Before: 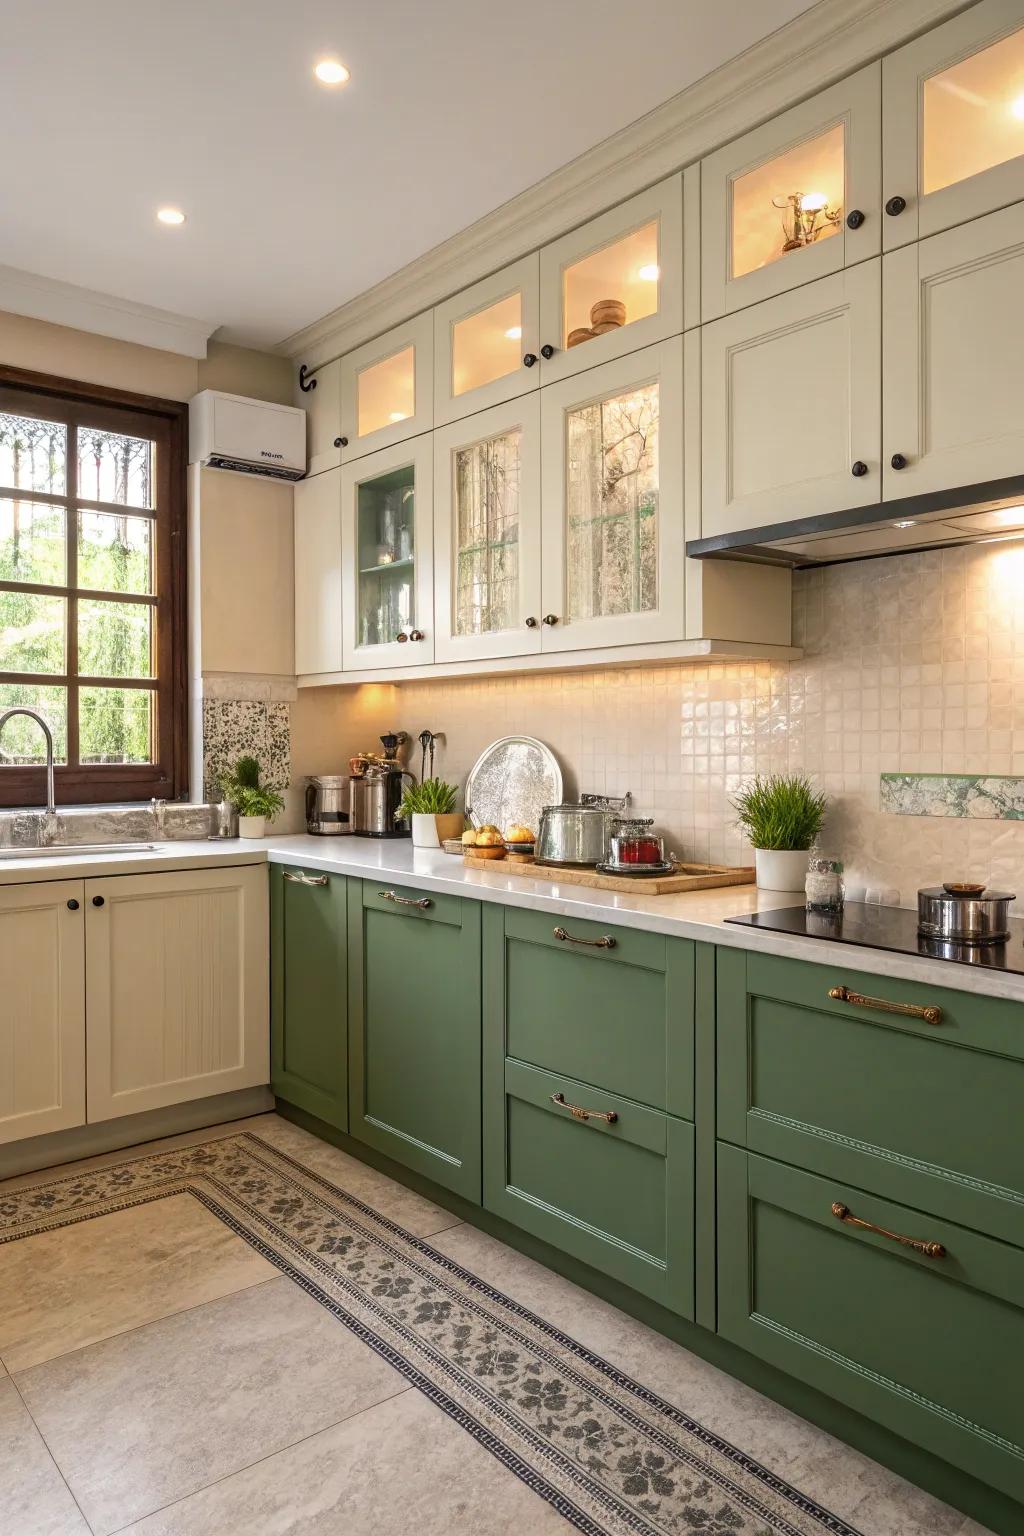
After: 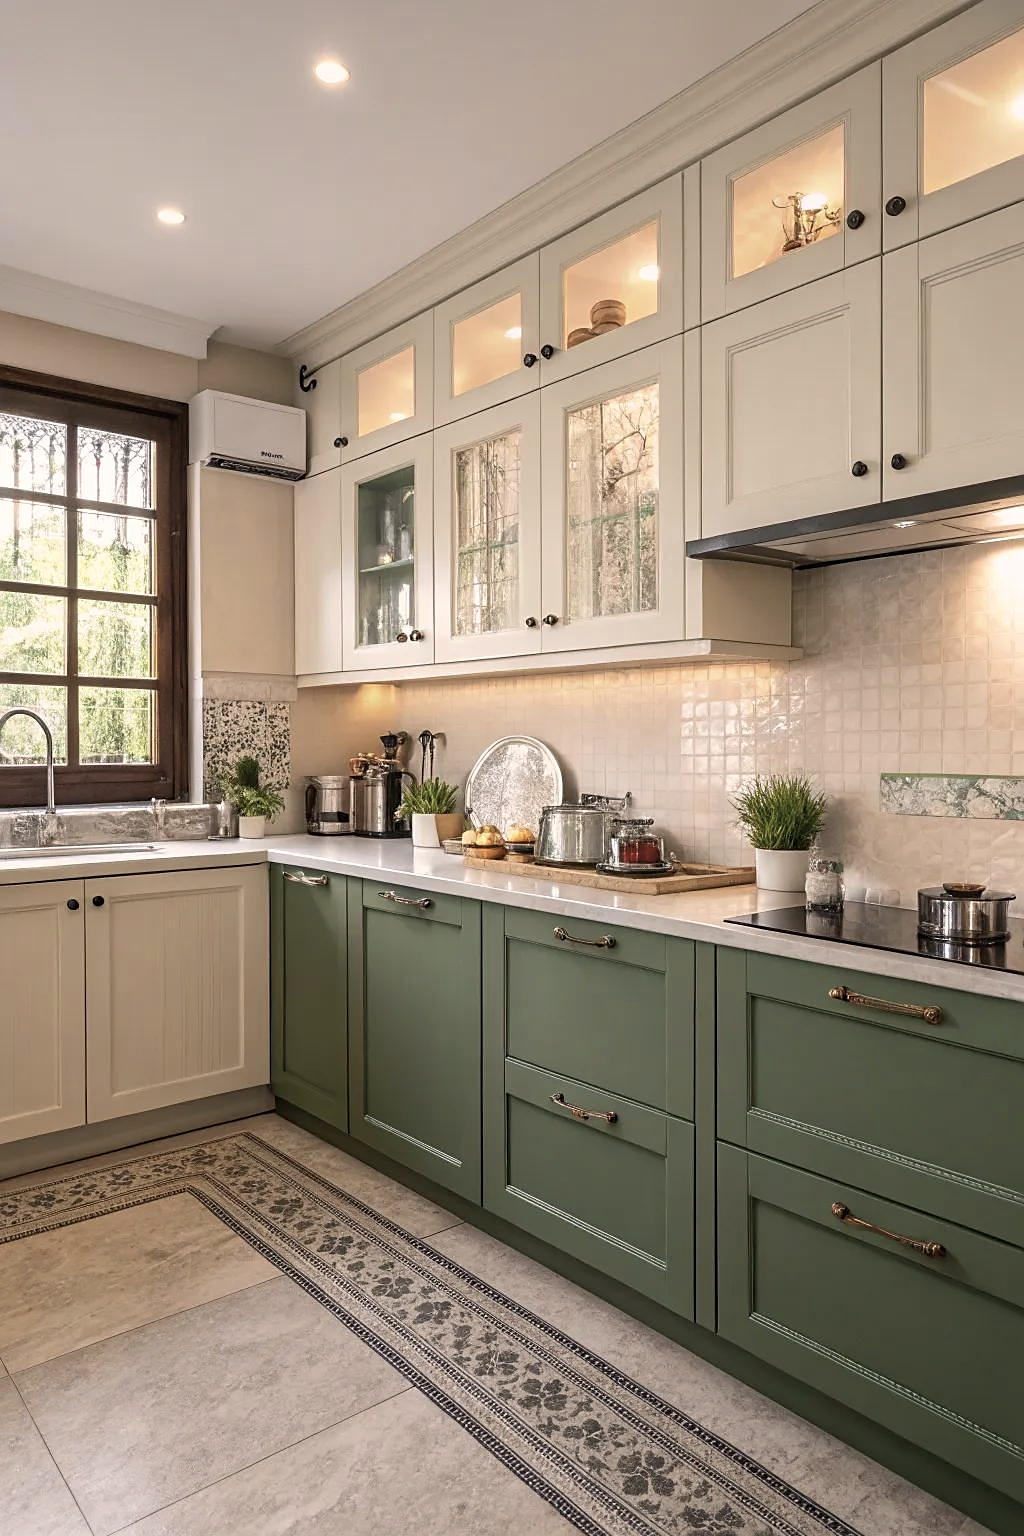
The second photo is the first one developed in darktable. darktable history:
sharpen: radius 1.818, amount 0.412, threshold 1.272
color correction: highlights a* 5.55, highlights b* 5.2, saturation 0.67
